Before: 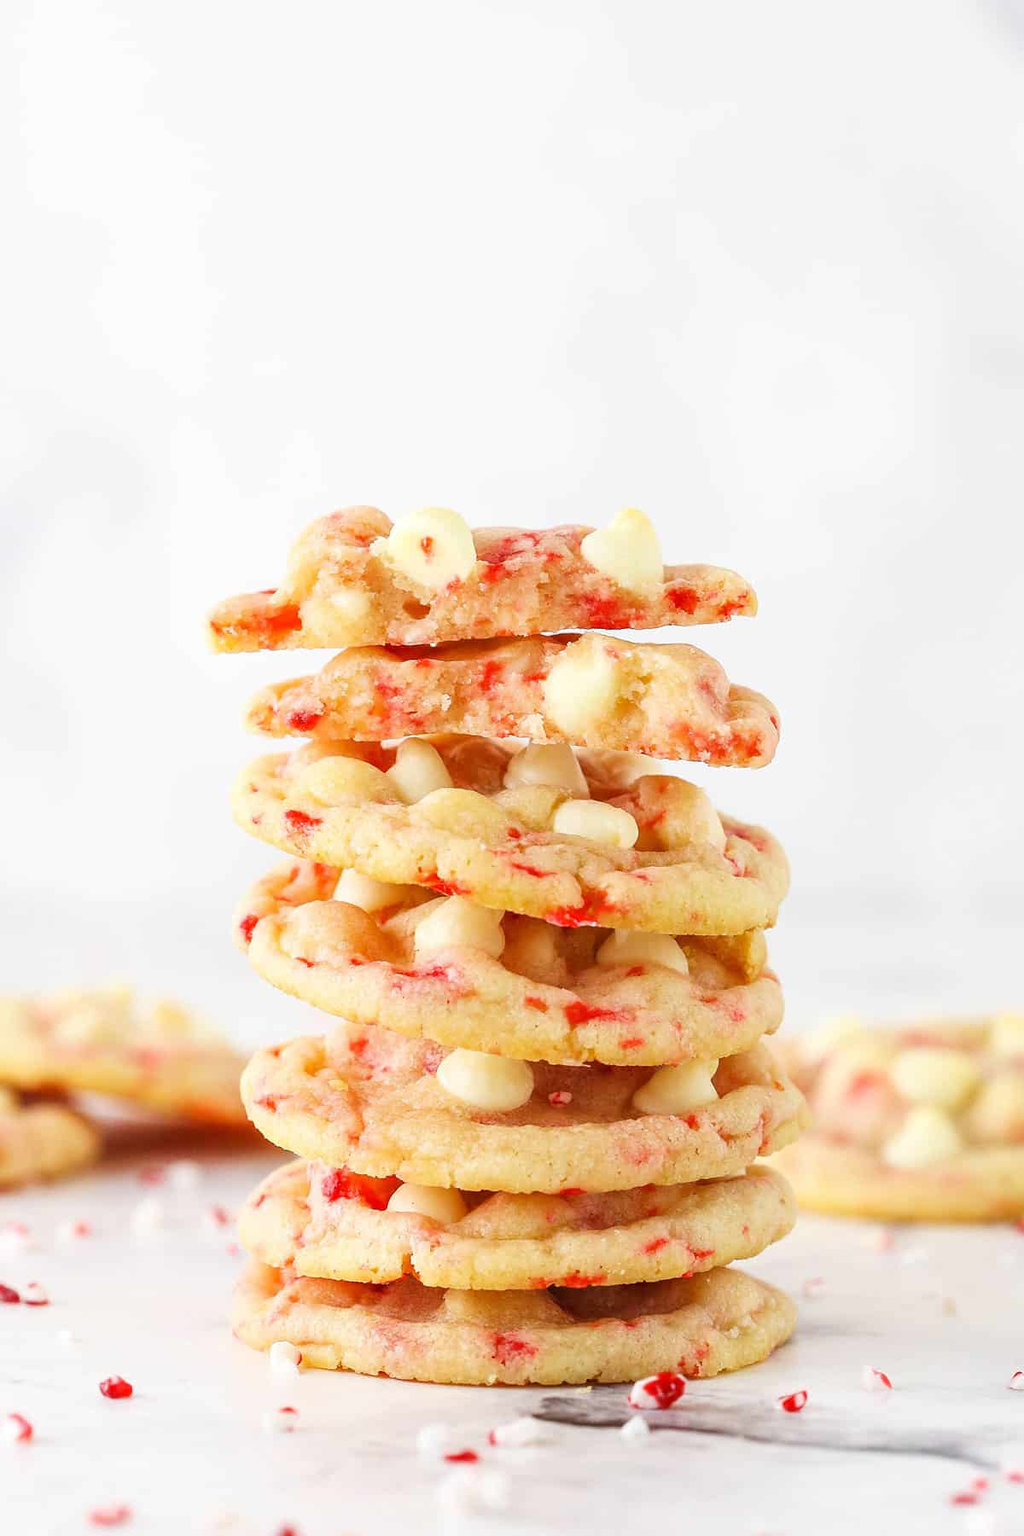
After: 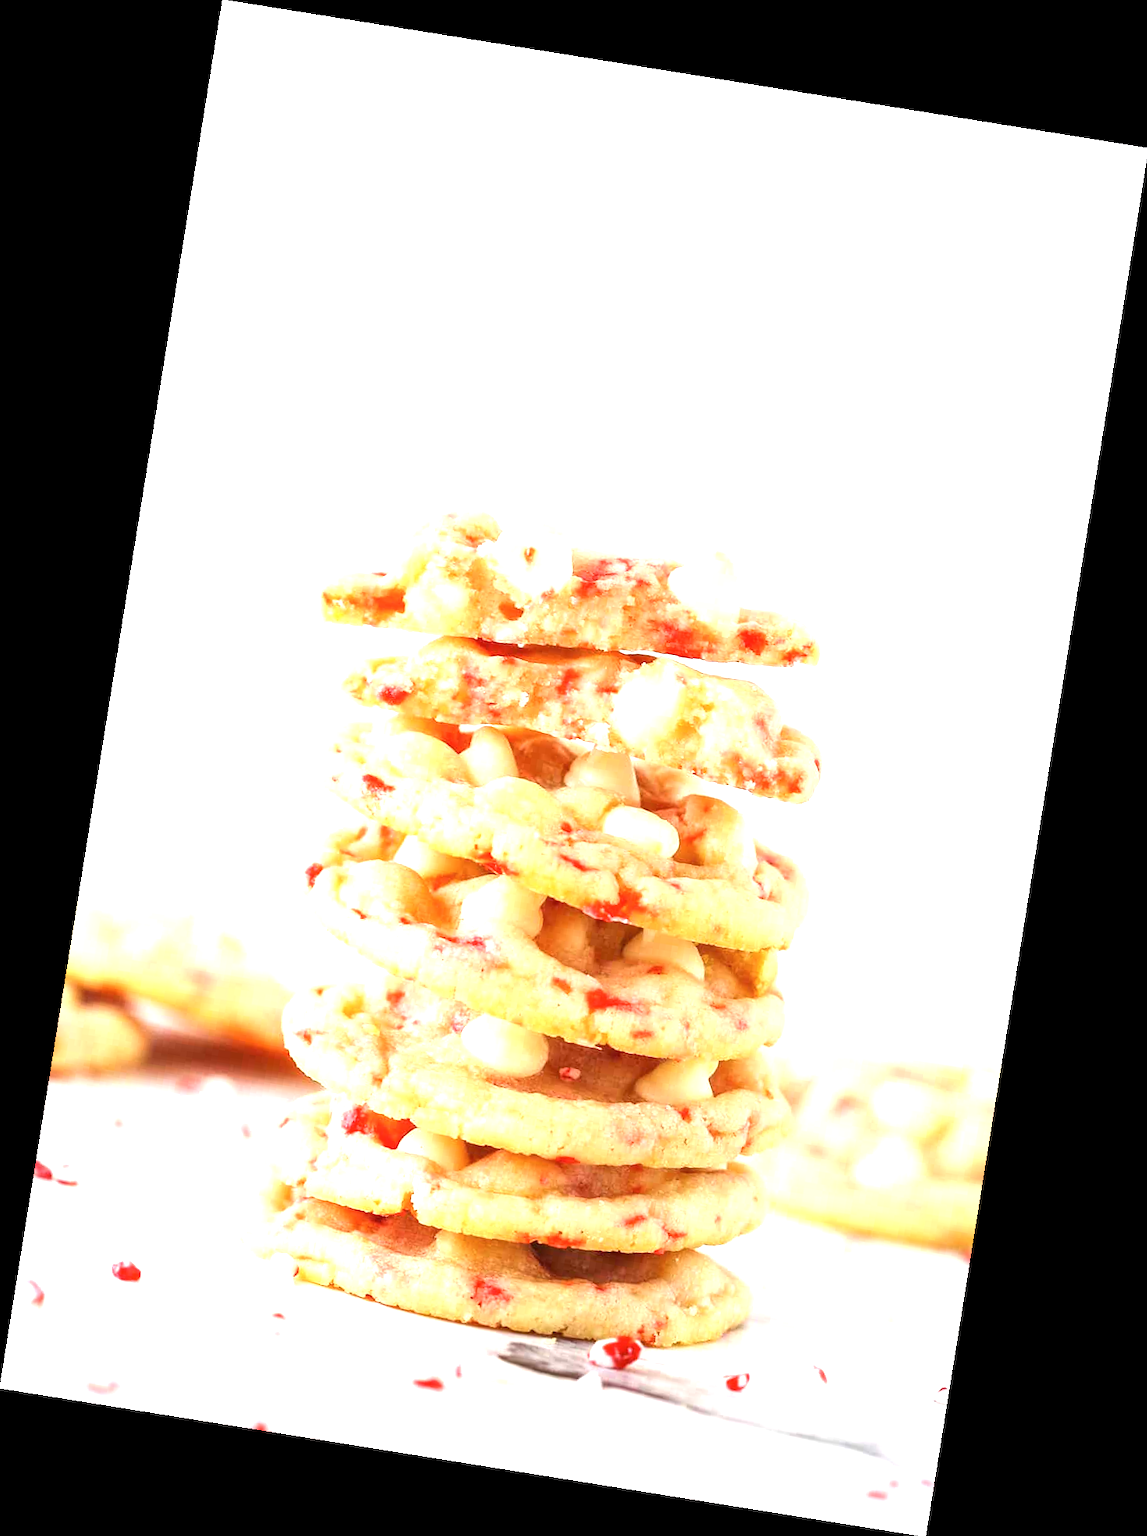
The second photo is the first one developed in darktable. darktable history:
contrast brightness saturation: saturation -0.05
exposure: exposure 0.921 EV, compensate highlight preservation false
rotate and perspective: rotation 9.12°, automatic cropping off
